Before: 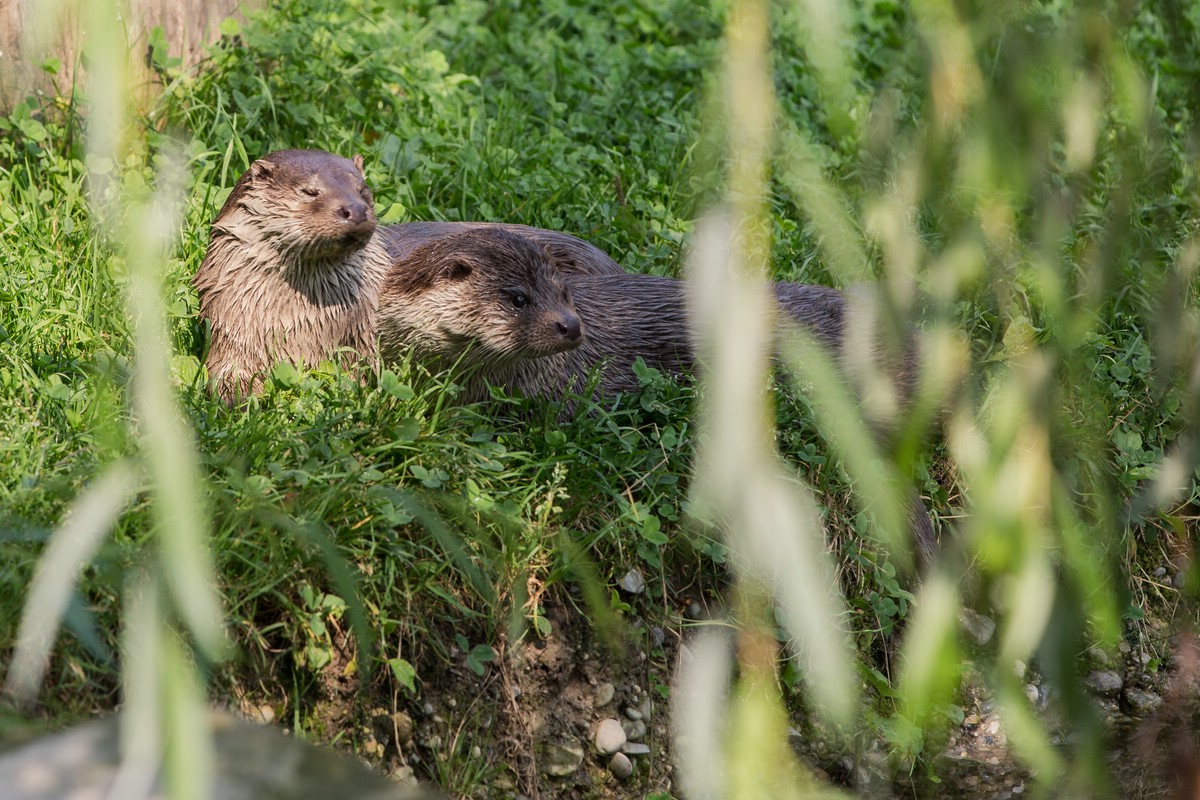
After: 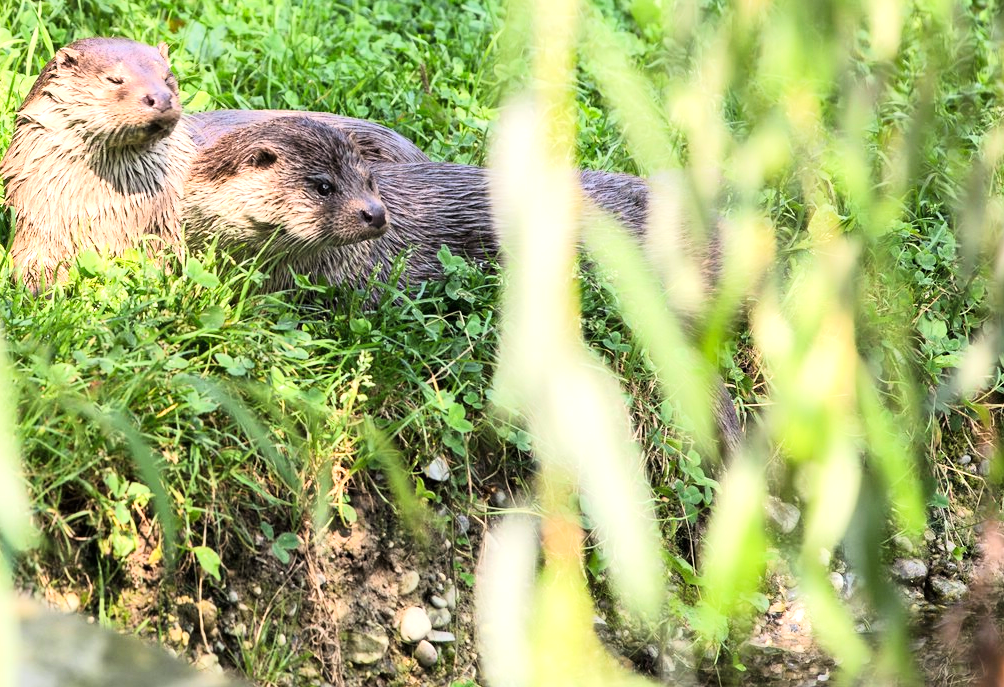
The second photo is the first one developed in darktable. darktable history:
exposure: black level correction 0, exposure 1.45 EV, compensate highlight preservation false
crop: left 16.3%, top 14.056%
tone curve: curves: ch0 [(0, 0) (0.078, 0.029) (0.265, 0.241) (0.507, 0.56) (0.744, 0.826) (1, 0.948)]; ch1 [(0, 0) (0.346, 0.307) (0.418, 0.383) (0.46, 0.439) (0.482, 0.493) (0.502, 0.5) (0.517, 0.506) (0.55, 0.557) (0.601, 0.637) (0.666, 0.7) (1, 1)]; ch2 [(0, 0) (0.346, 0.34) (0.431, 0.45) (0.485, 0.494) (0.5, 0.498) (0.508, 0.499) (0.532, 0.546) (0.579, 0.628) (0.625, 0.668) (1, 1)], color space Lab, linked channels, preserve colors none
